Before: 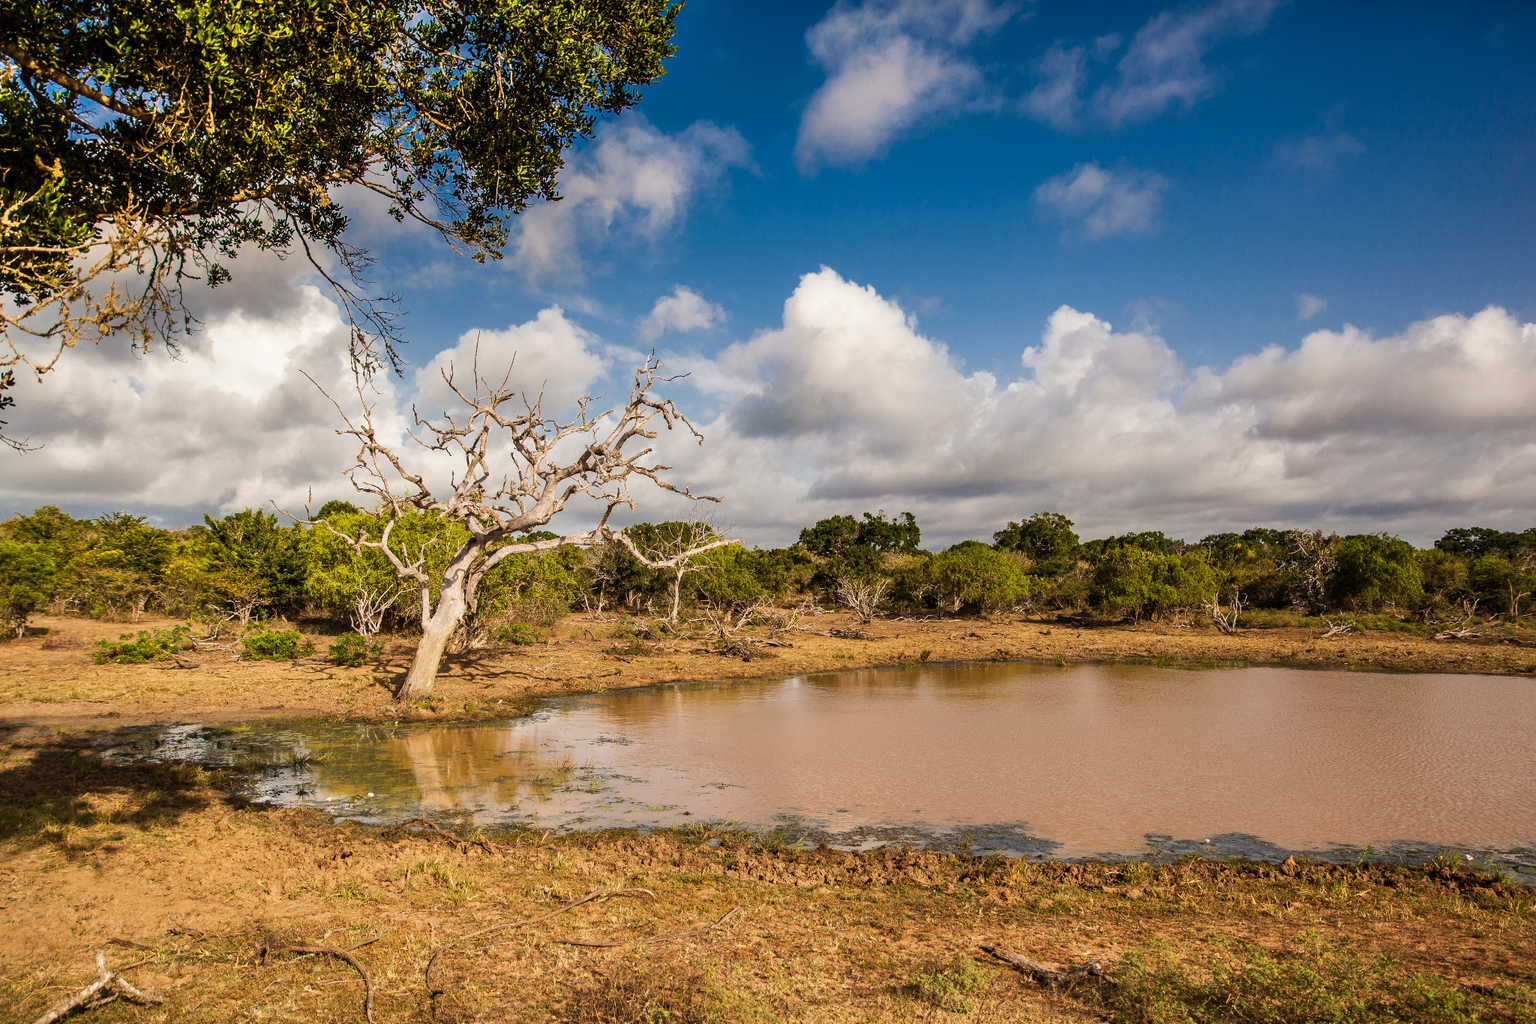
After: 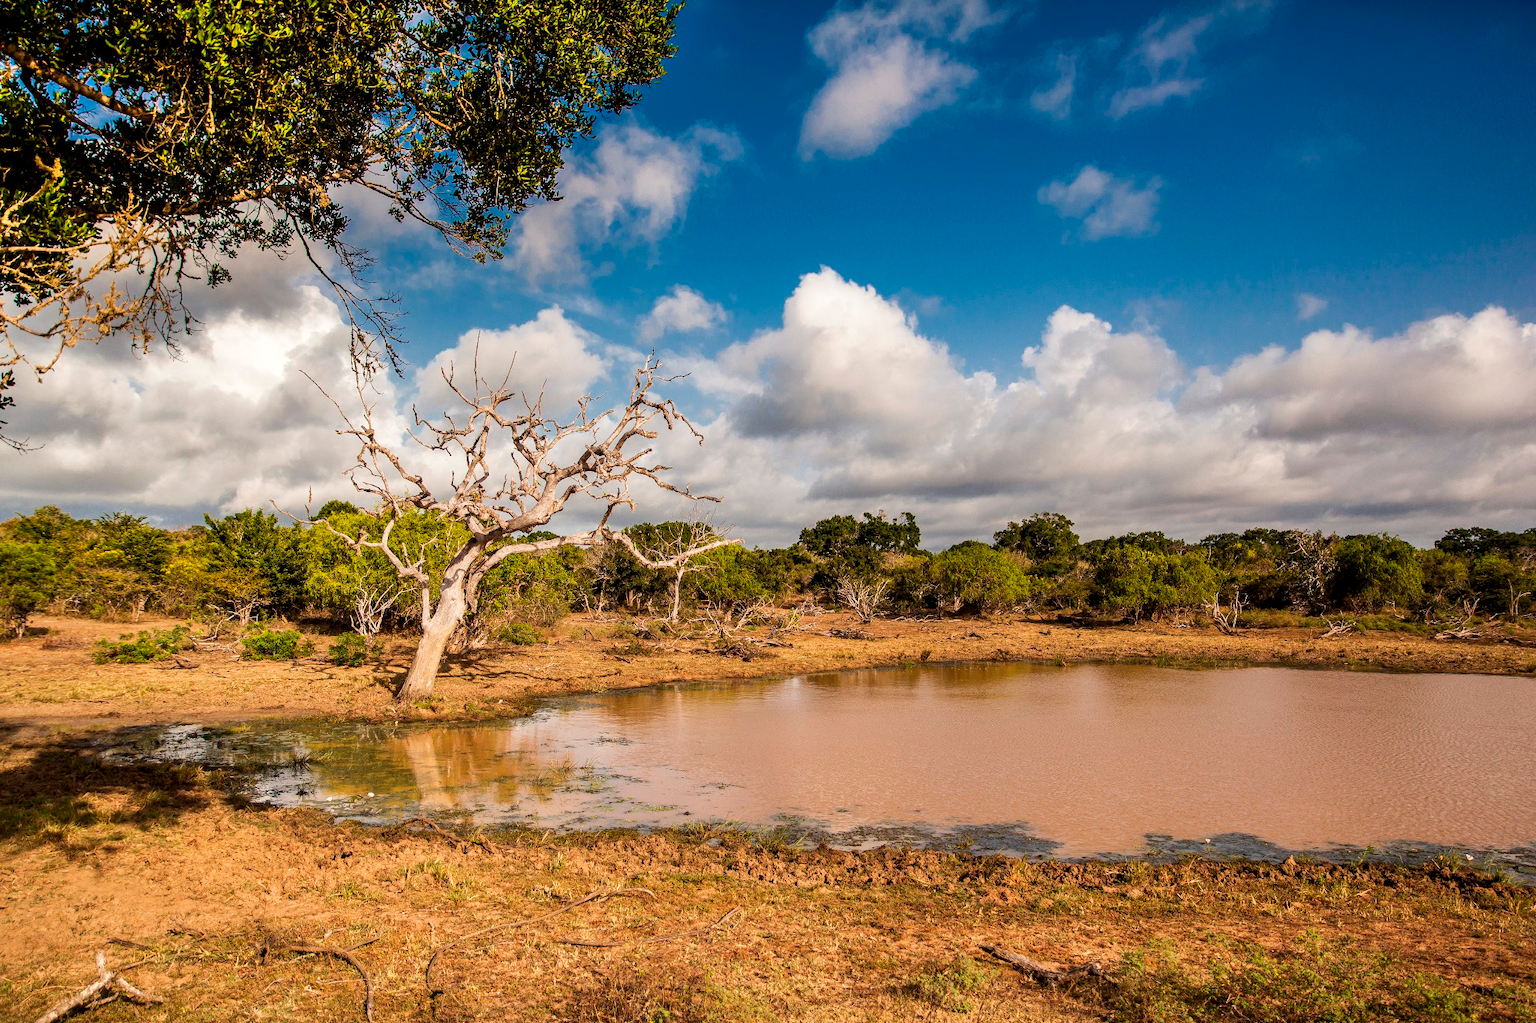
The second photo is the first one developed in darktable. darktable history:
local contrast: highlights 103%, shadows 99%, detail 119%, midtone range 0.2
